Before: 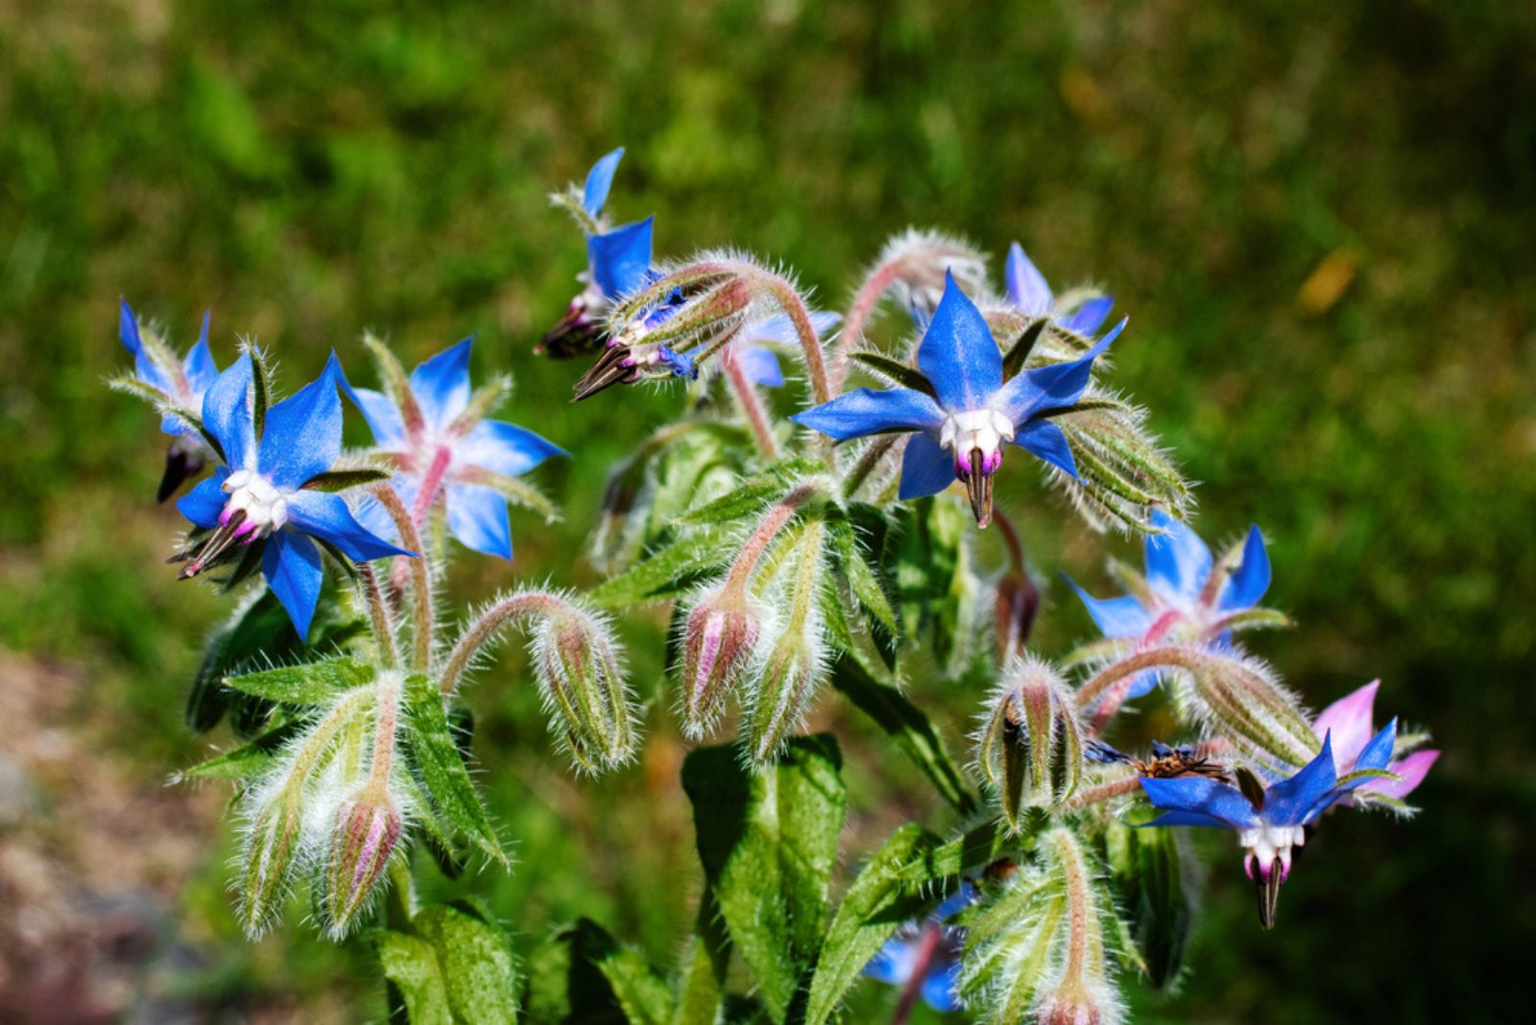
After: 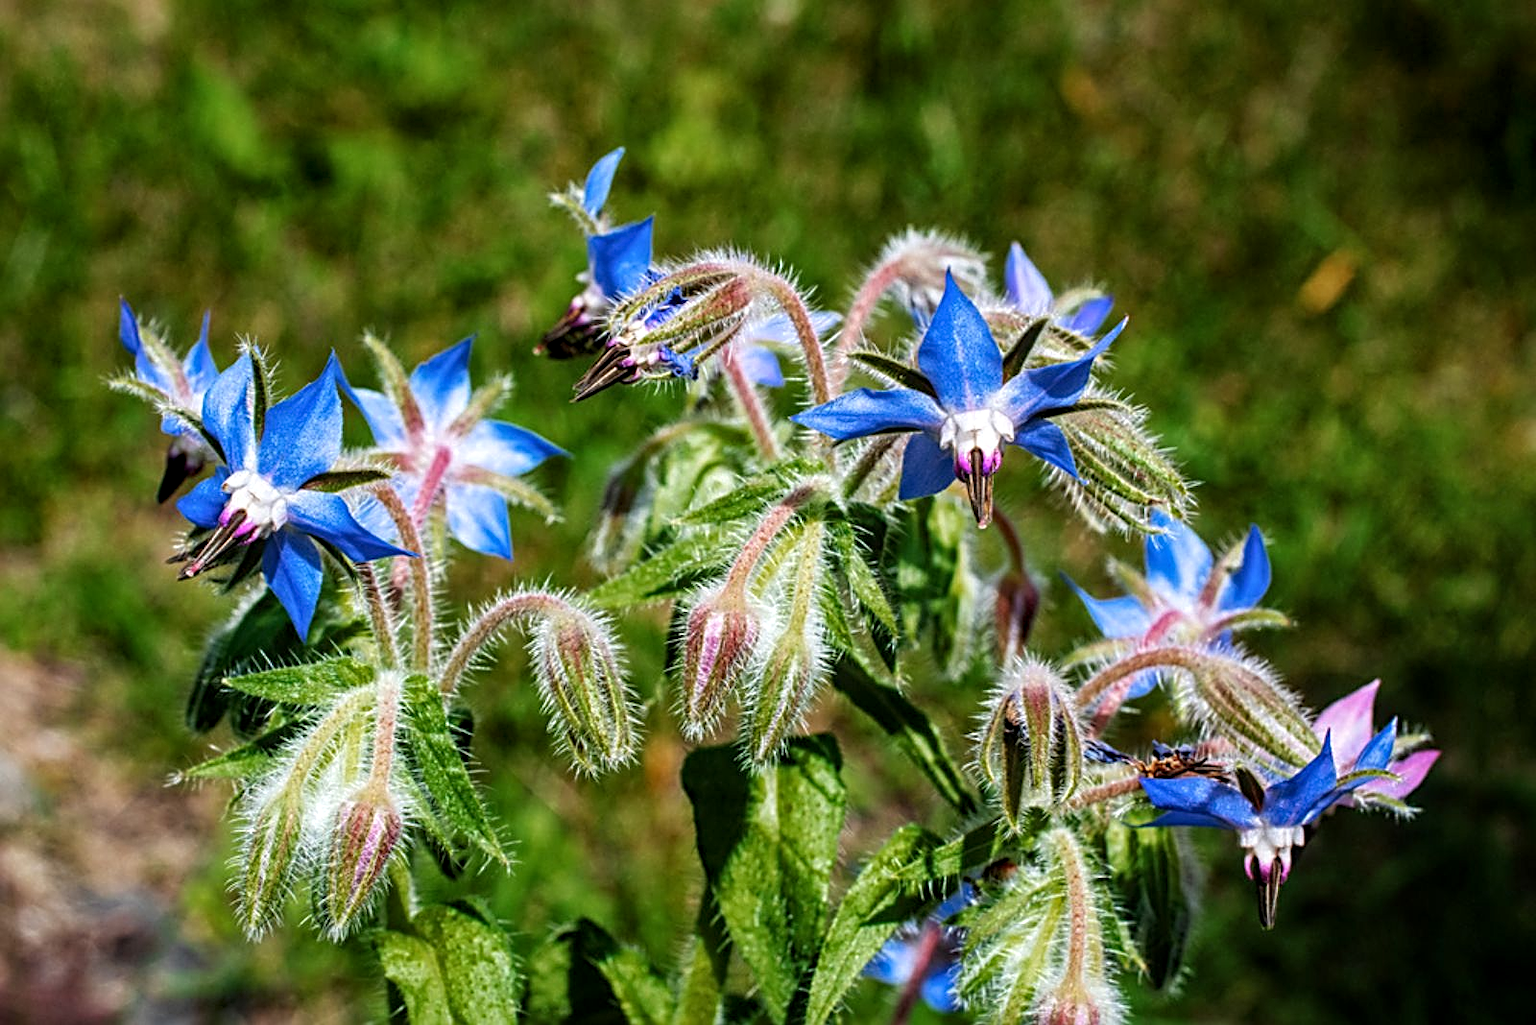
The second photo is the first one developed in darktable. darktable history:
sharpen: radius 2.817, amount 0.715
local contrast: on, module defaults
